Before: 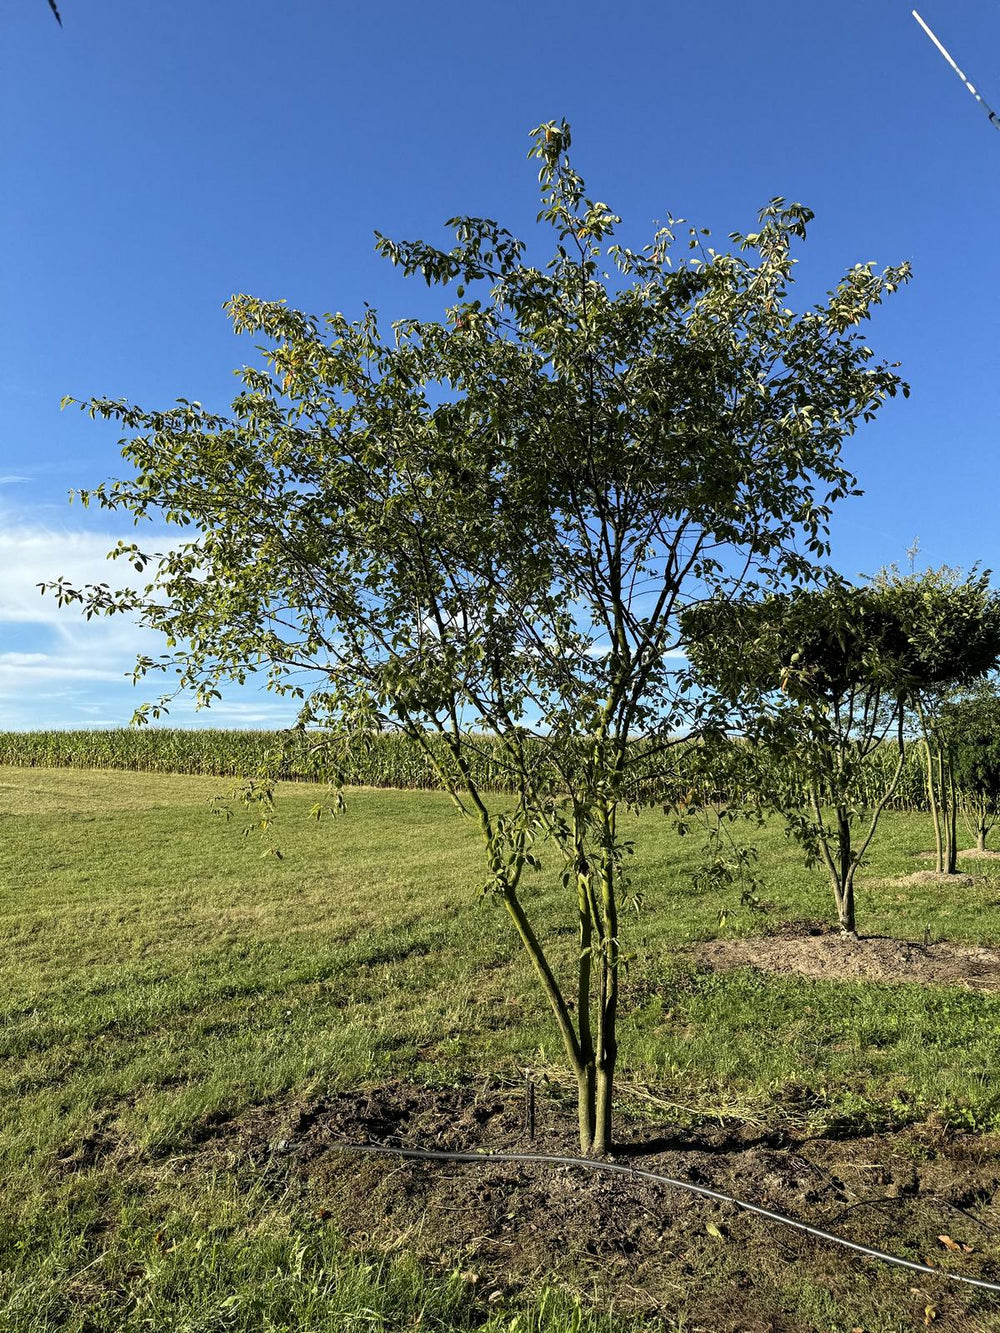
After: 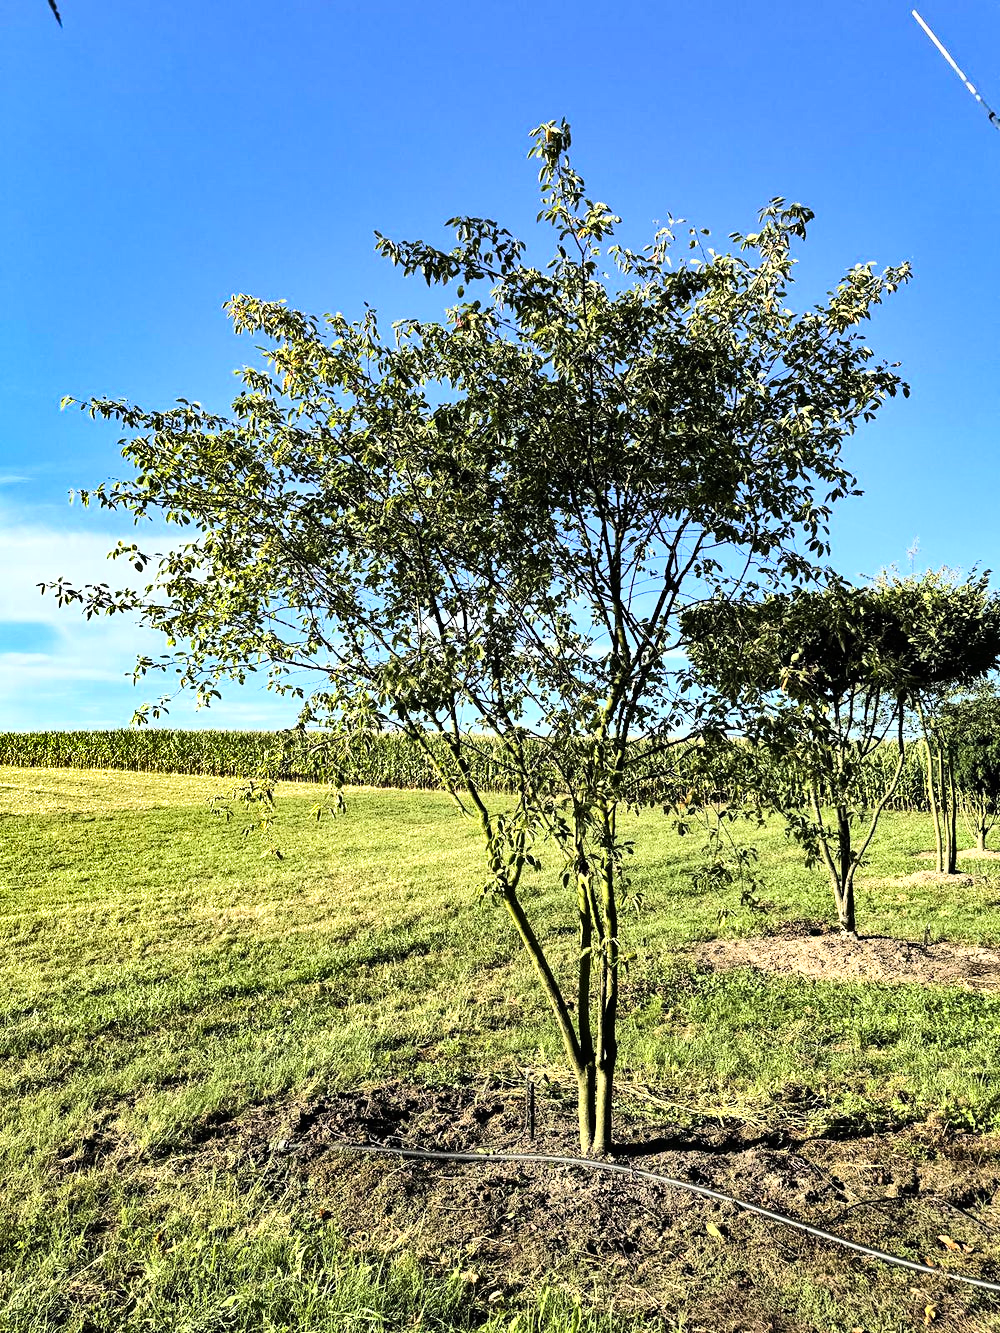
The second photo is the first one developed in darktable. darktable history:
shadows and highlights: shadows 30.74, highlights -63.16, soften with gaussian
base curve: curves: ch0 [(0, 0) (0.007, 0.004) (0.027, 0.03) (0.046, 0.07) (0.207, 0.54) (0.442, 0.872) (0.673, 0.972) (1, 1)], preserve colors average RGB
